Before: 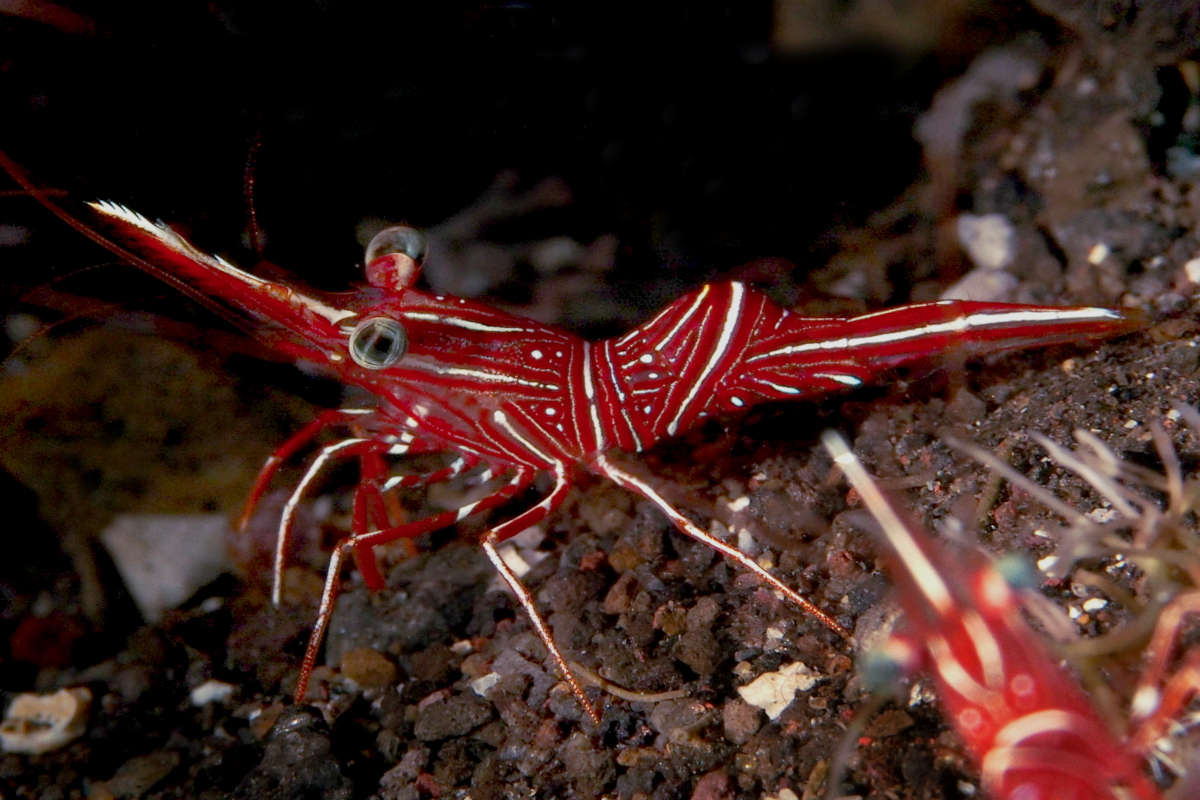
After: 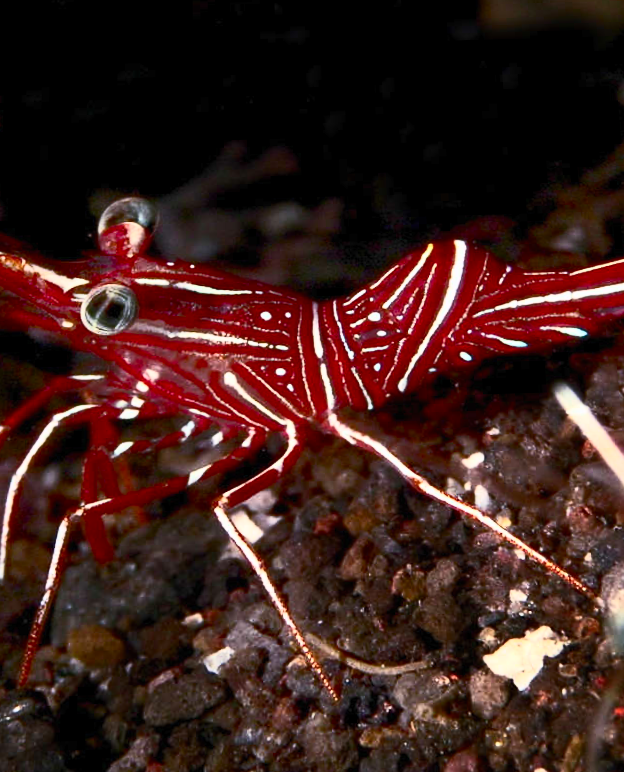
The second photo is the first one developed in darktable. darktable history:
rotate and perspective: rotation -1.68°, lens shift (vertical) -0.146, crop left 0.049, crop right 0.912, crop top 0.032, crop bottom 0.96
contrast brightness saturation: contrast 0.62, brightness 0.34, saturation 0.14
crop: left 21.674%, right 22.086%
